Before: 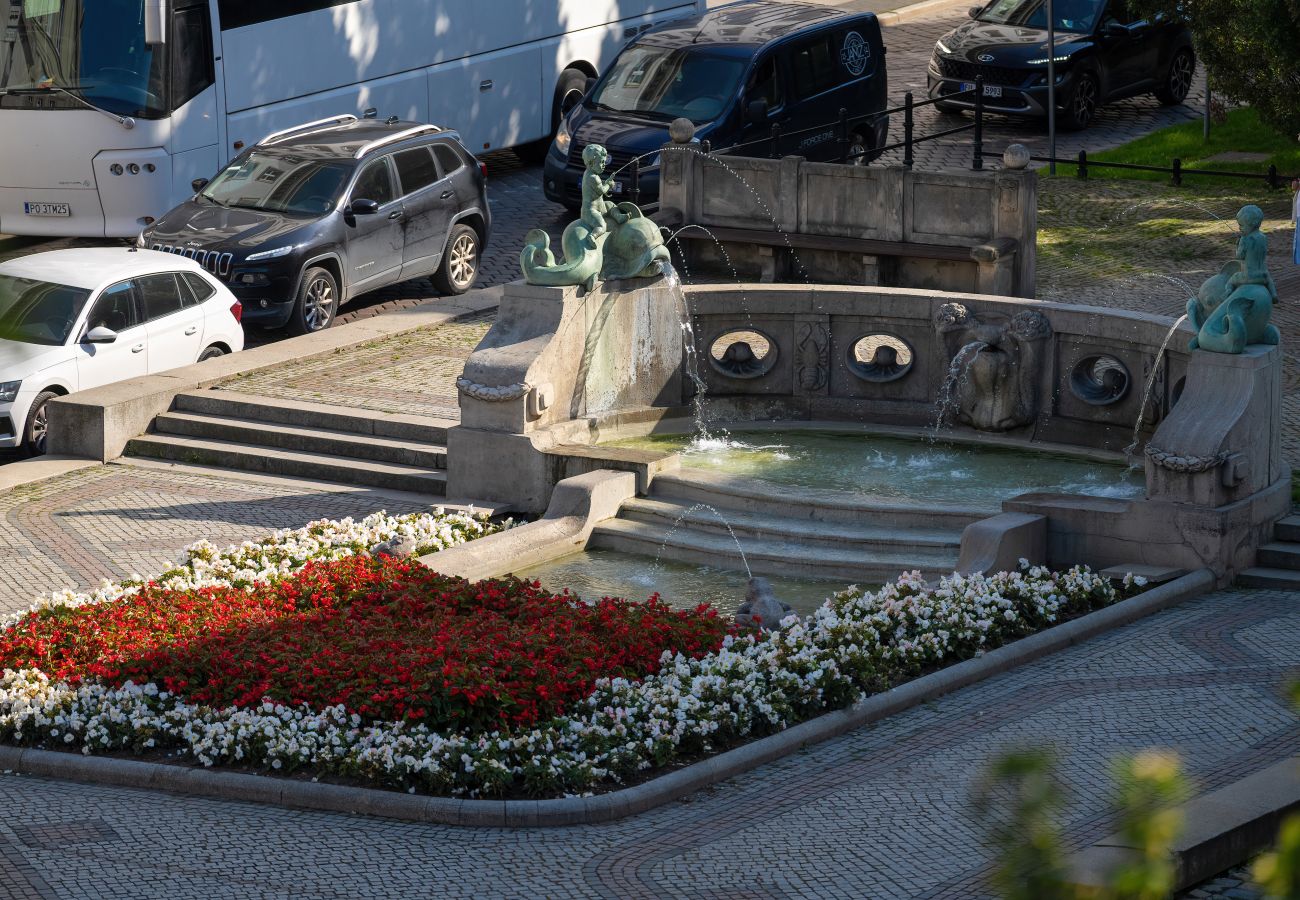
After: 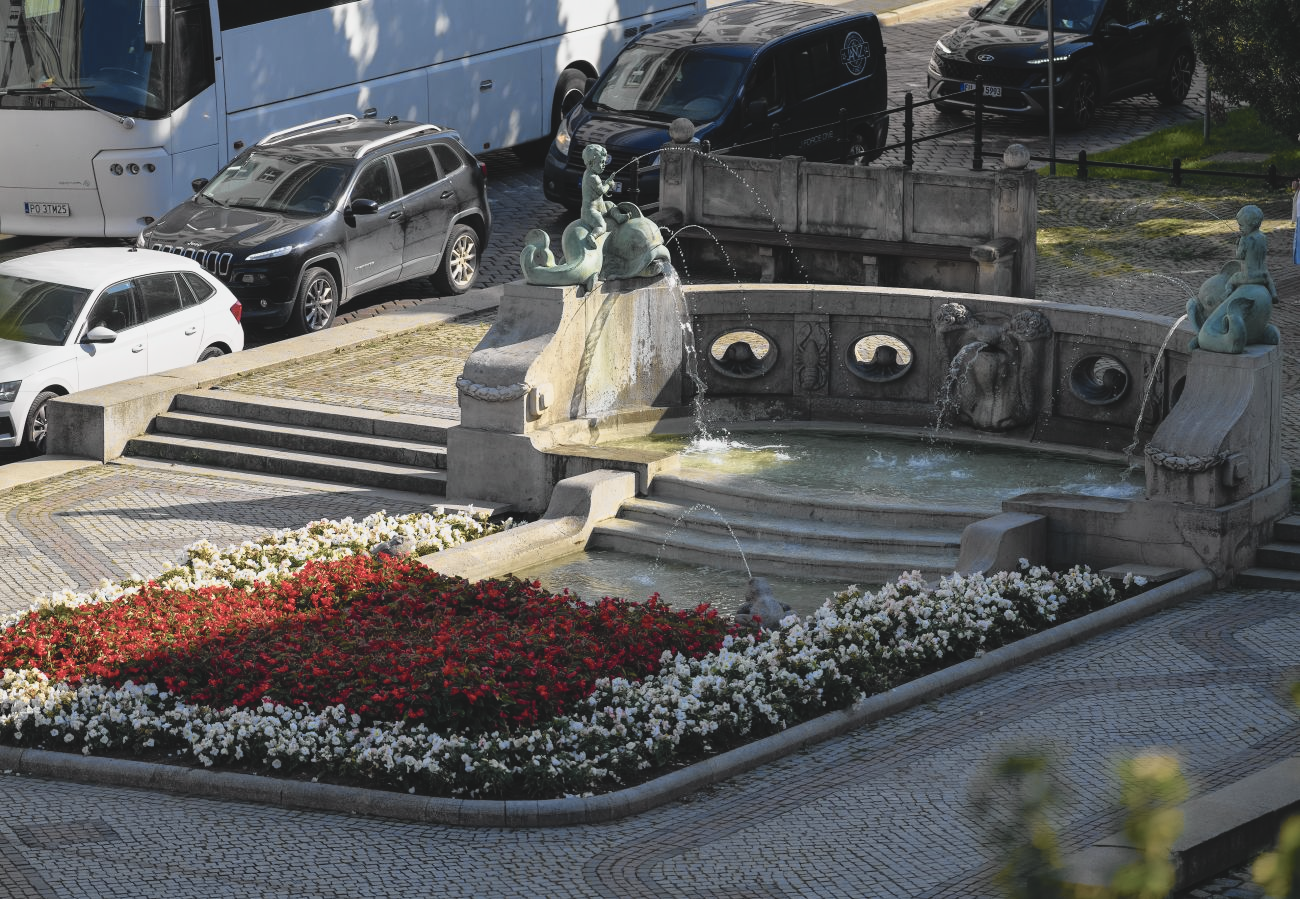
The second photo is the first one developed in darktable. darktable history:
exposure: black level correction -0.014, exposure -0.193 EV, compensate highlight preservation false
crop: bottom 0.071%
tone curve: curves: ch0 [(0, 0.009) (0.105, 0.08) (0.195, 0.18) (0.283, 0.316) (0.384, 0.434) (0.485, 0.531) (0.638, 0.69) (0.81, 0.872) (1, 0.977)]; ch1 [(0, 0) (0.161, 0.092) (0.35, 0.33) (0.379, 0.401) (0.456, 0.469) (0.502, 0.5) (0.525, 0.514) (0.586, 0.604) (0.642, 0.645) (0.858, 0.817) (1, 0.942)]; ch2 [(0, 0) (0.371, 0.362) (0.437, 0.437) (0.48, 0.49) (0.53, 0.515) (0.56, 0.571) (0.622, 0.606) (0.881, 0.795) (1, 0.929)], color space Lab, independent channels, preserve colors none
